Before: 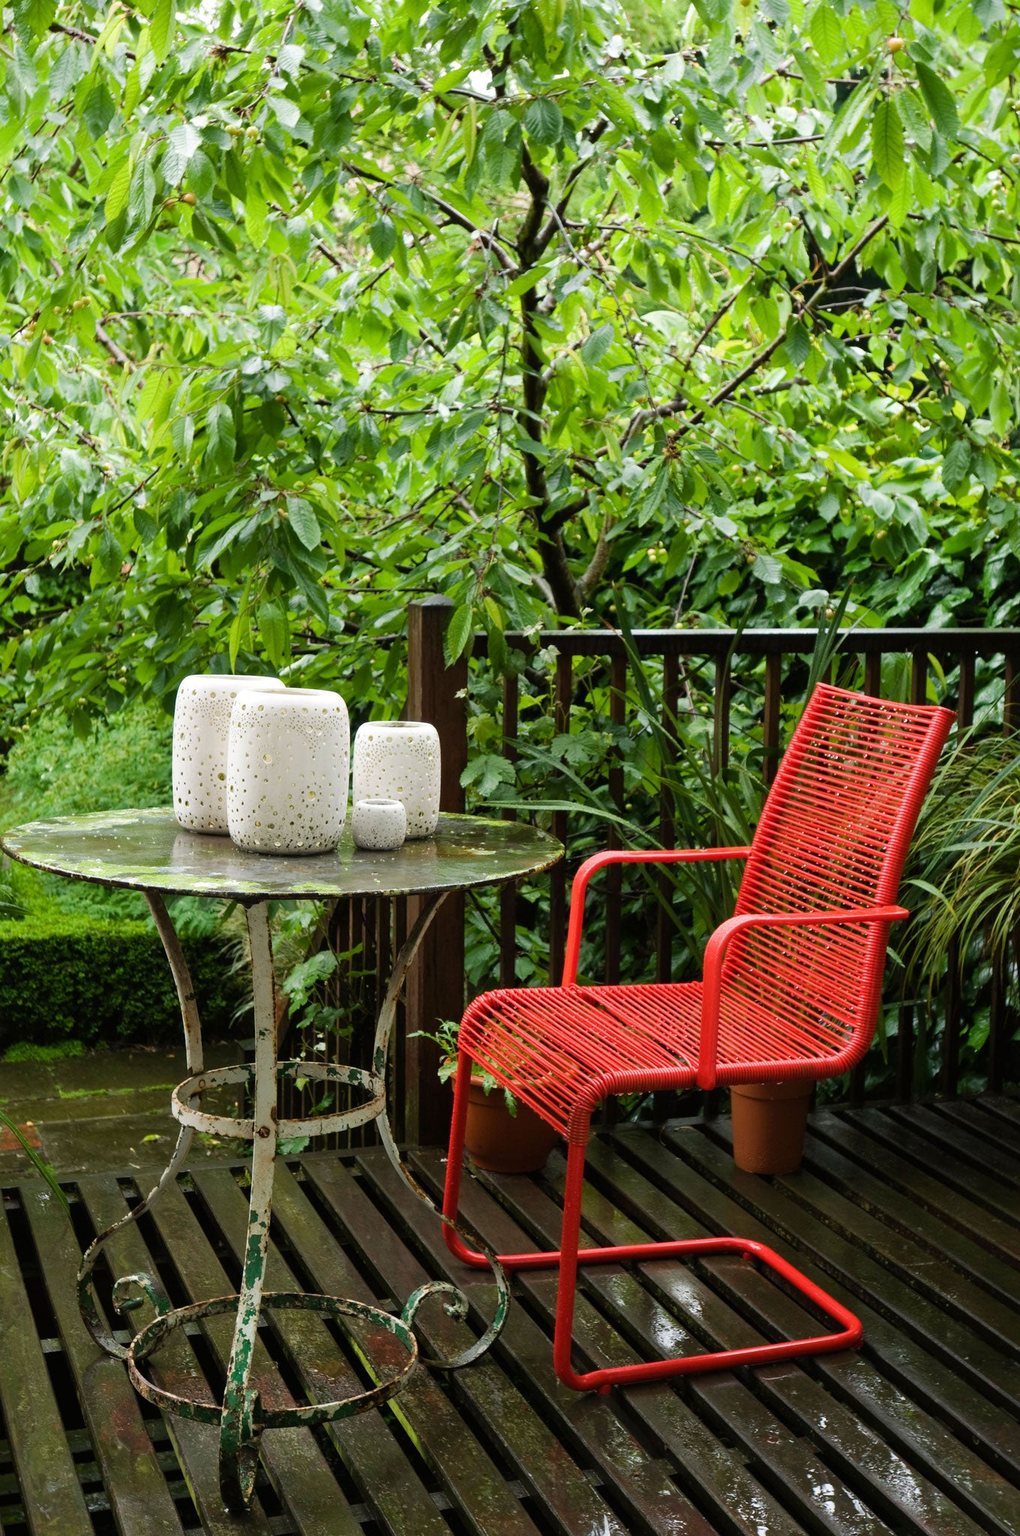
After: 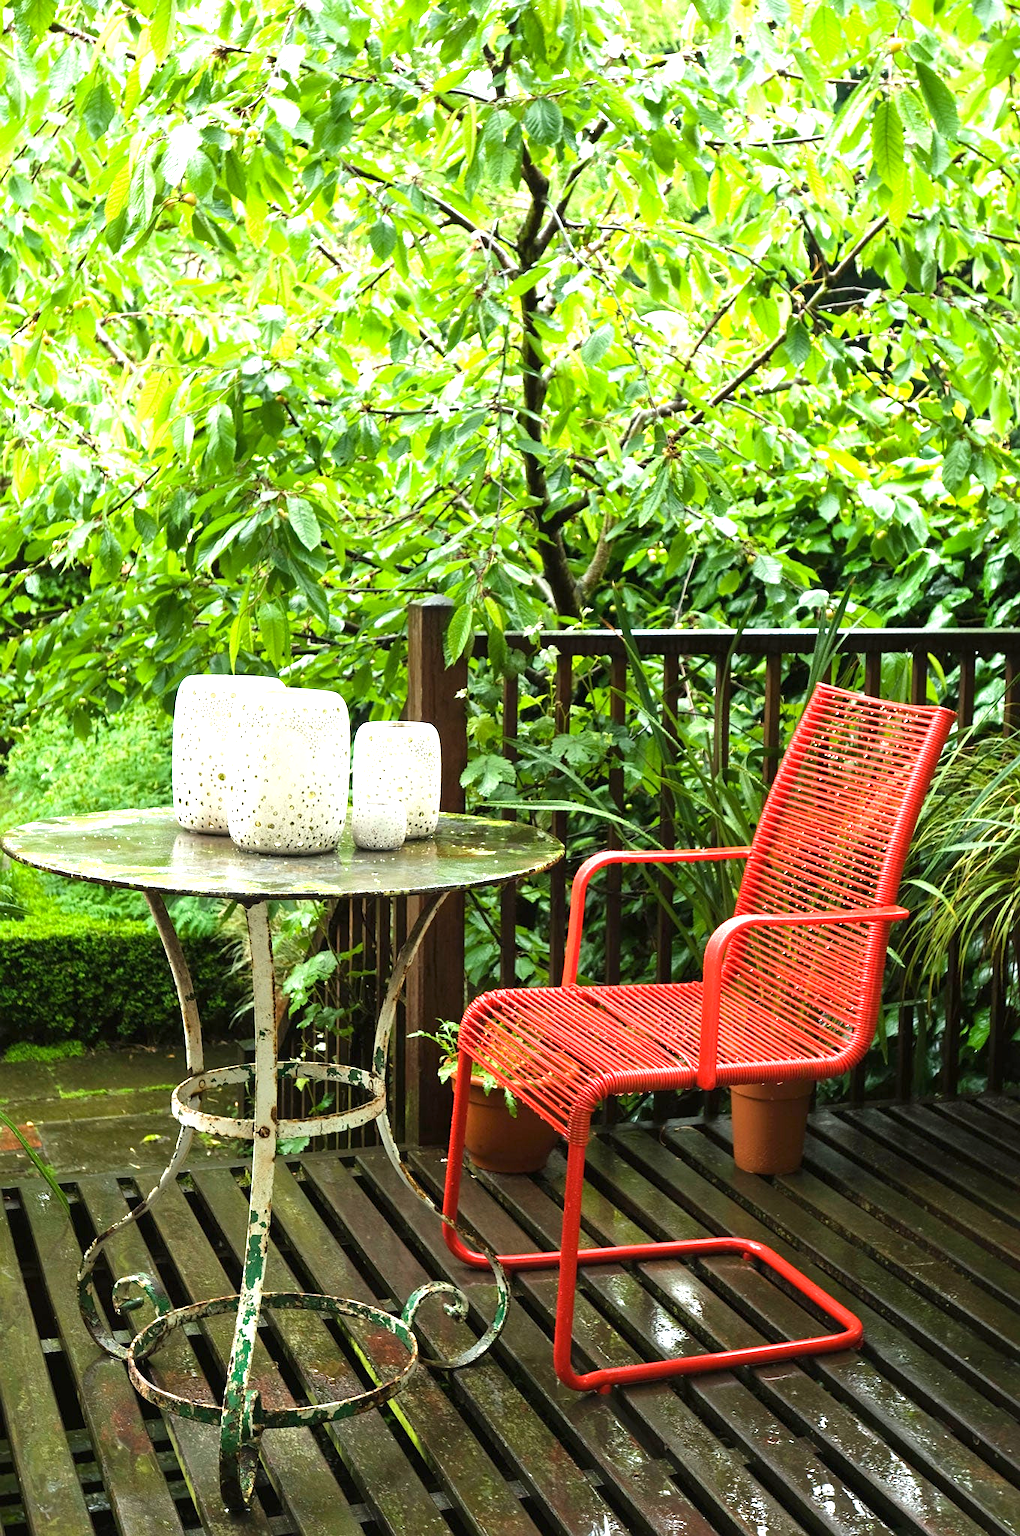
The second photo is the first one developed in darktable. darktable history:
exposure: black level correction 0, exposure 1.173 EV, compensate exposure bias true, compensate highlight preservation false
color correction: highlights a* -2.68, highlights b* 2.57
sharpen: amount 0.2
